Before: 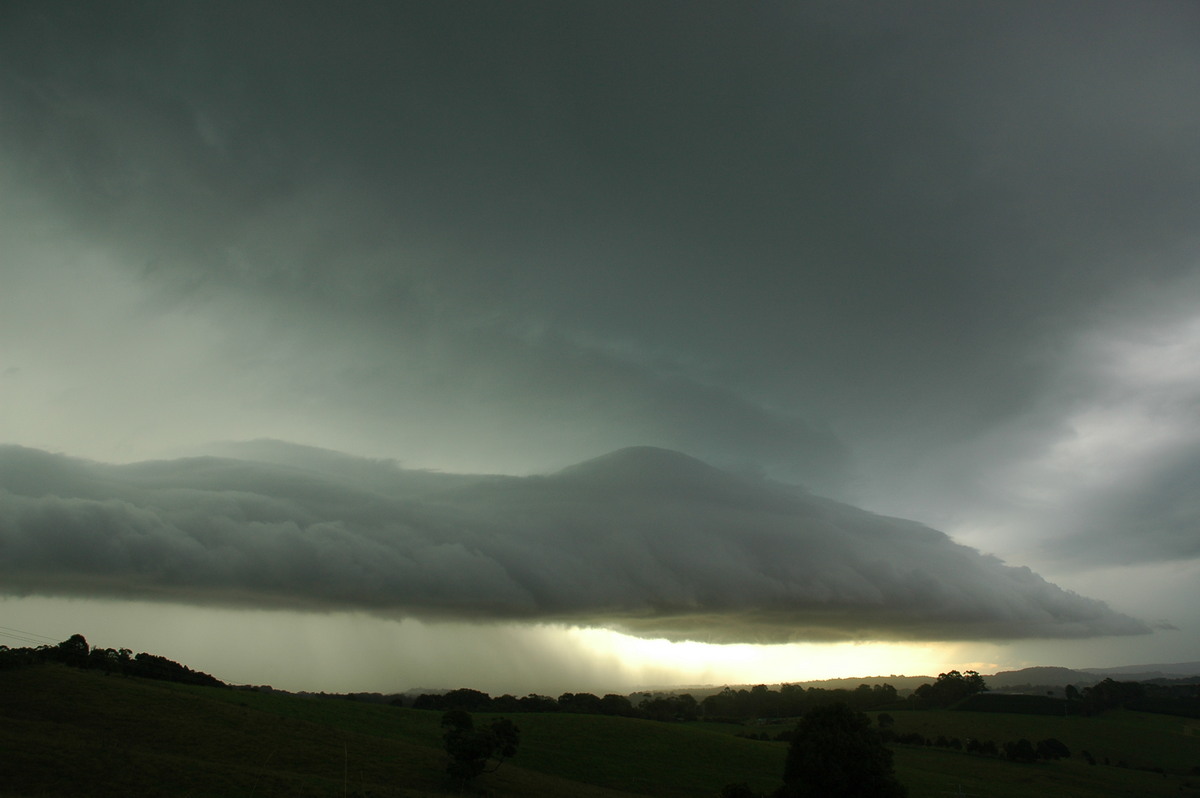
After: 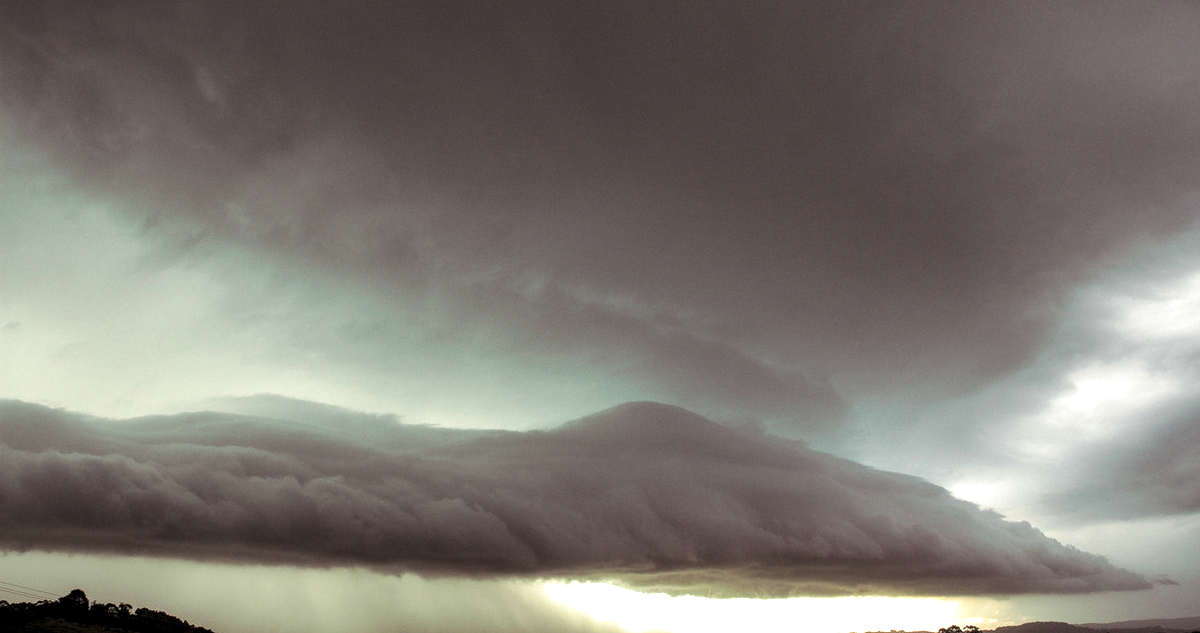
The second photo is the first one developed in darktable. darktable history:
crop and rotate: top 5.667%, bottom 14.937%
exposure: black level correction 0, exposure 0.5 EV, compensate highlight preservation false
split-toning: shadows › saturation 0.24, highlights › hue 54°, highlights › saturation 0.24
local contrast: highlights 12%, shadows 38%, detail 183%, midtone range 0.471
